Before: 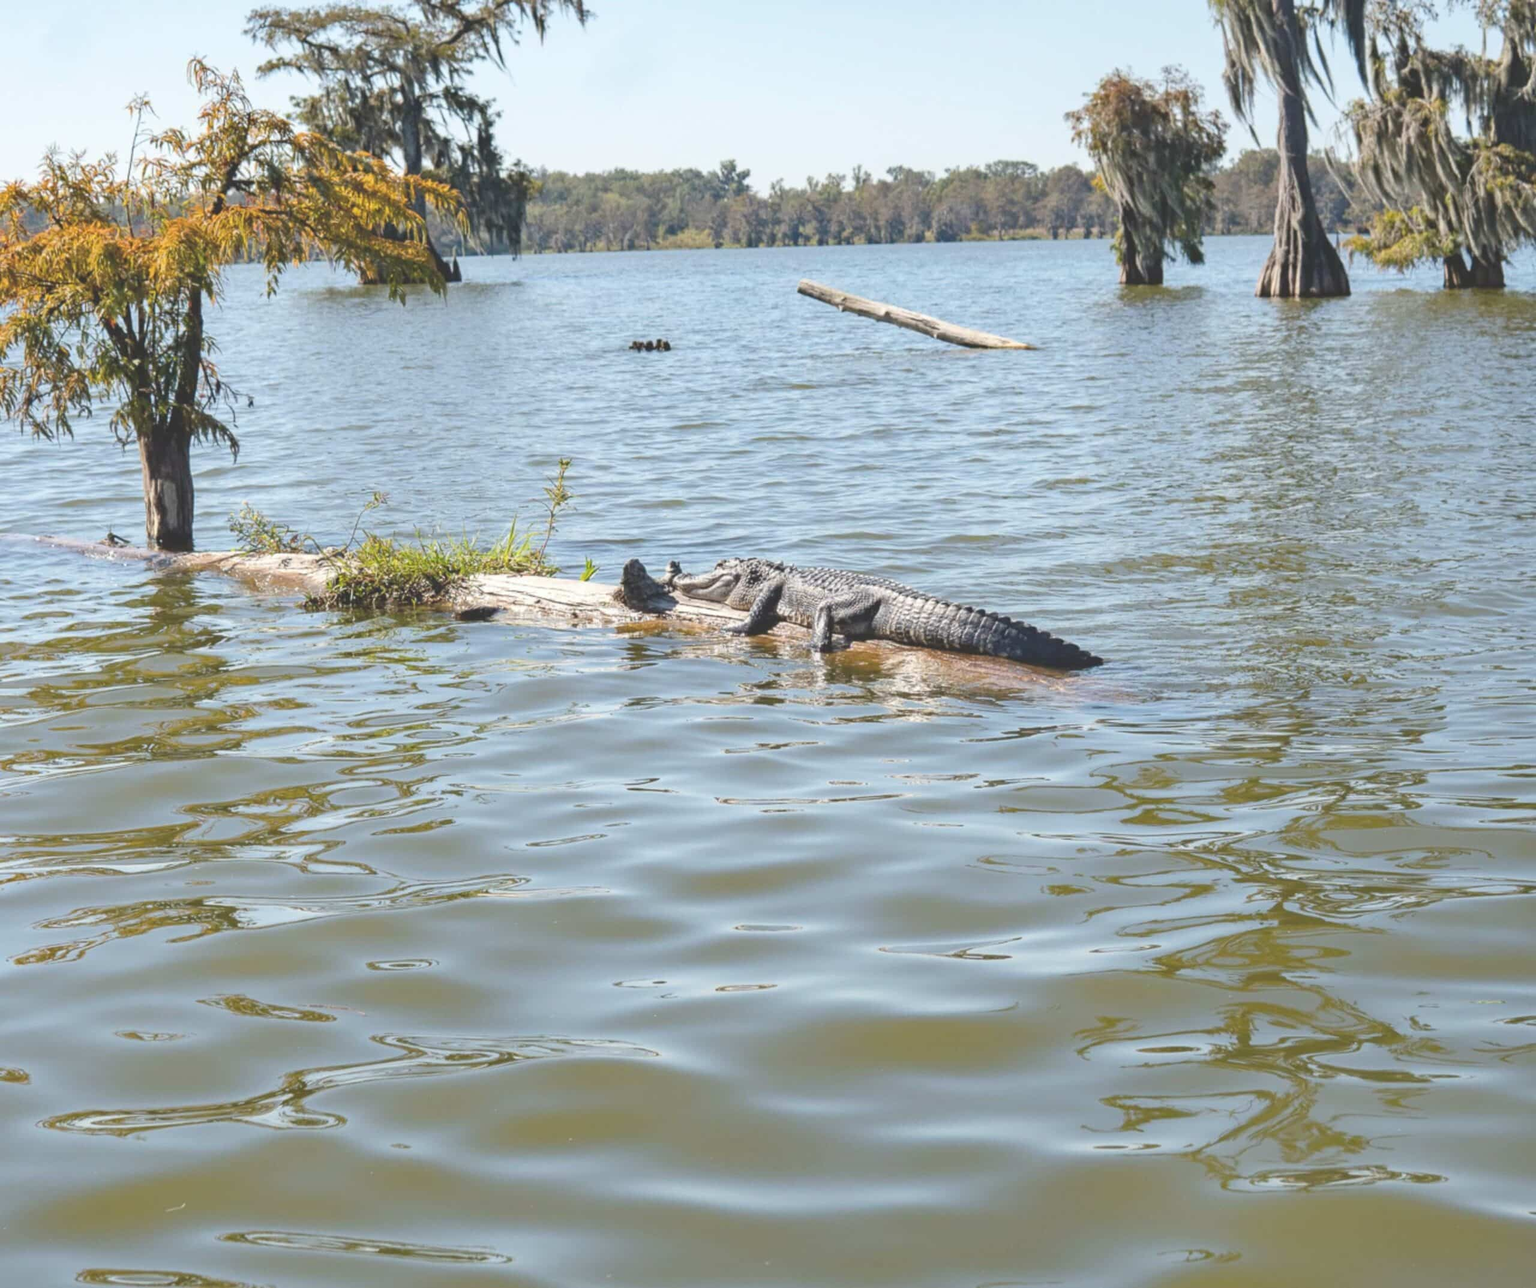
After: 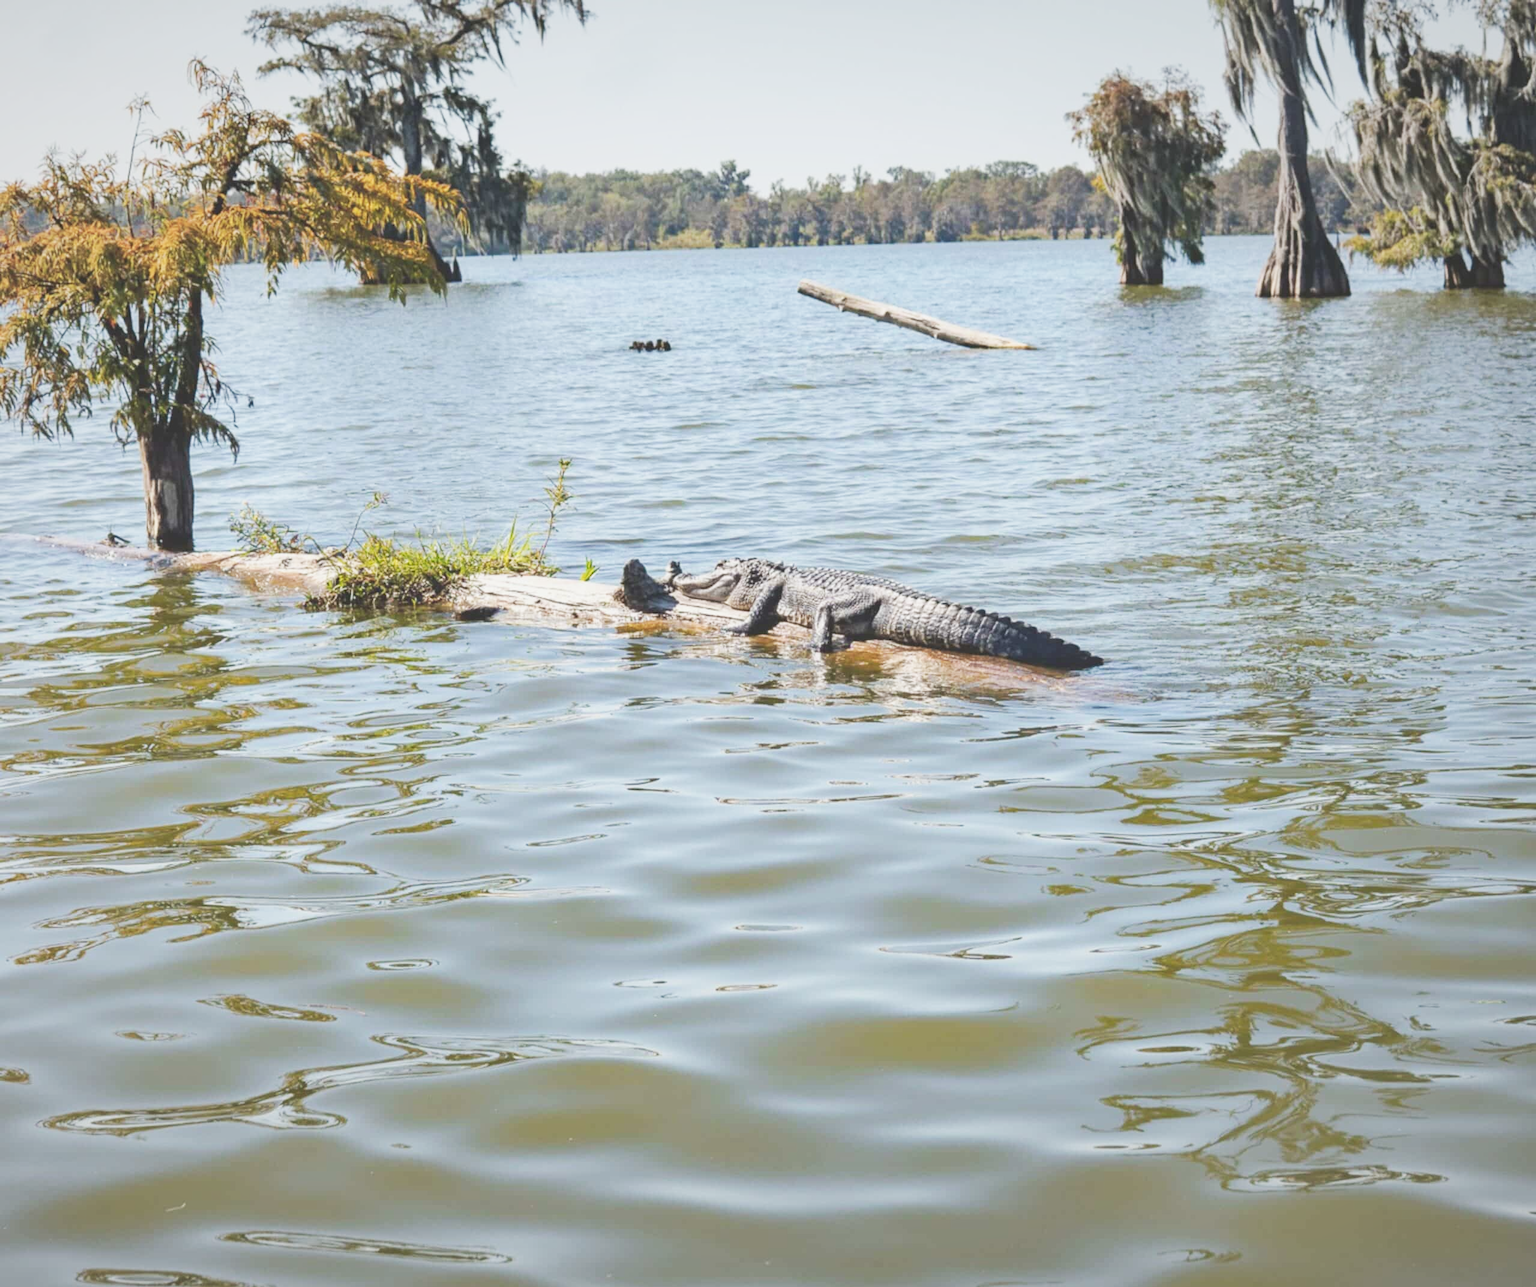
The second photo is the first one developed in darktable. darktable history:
vignetting: fall-off radius 99.23%, brightness -0.281, width/height ratio 1.336
tone curve: curves: ch0 [(0, 0.038) (0.193, 0.212) (0.461, 0.502) (0.634, 0.709) (0.852, 0.89) (1, 0.967)]; ch1 [(0, 0) (0.35, 0.356) (0.45, 0.453) (0.504, 0.503) (0.532, 0.524) (0.558, 0.555) (0.735, 0.762) (1, 1)]; ch2 [(0, 0) (0.281, 0.266) (0.456, 0.469) (0.5, 0.5) (0.533, 0.545) (0.606, 0.598) (0.646, 0.654) (1, 1)], preserve colors none
